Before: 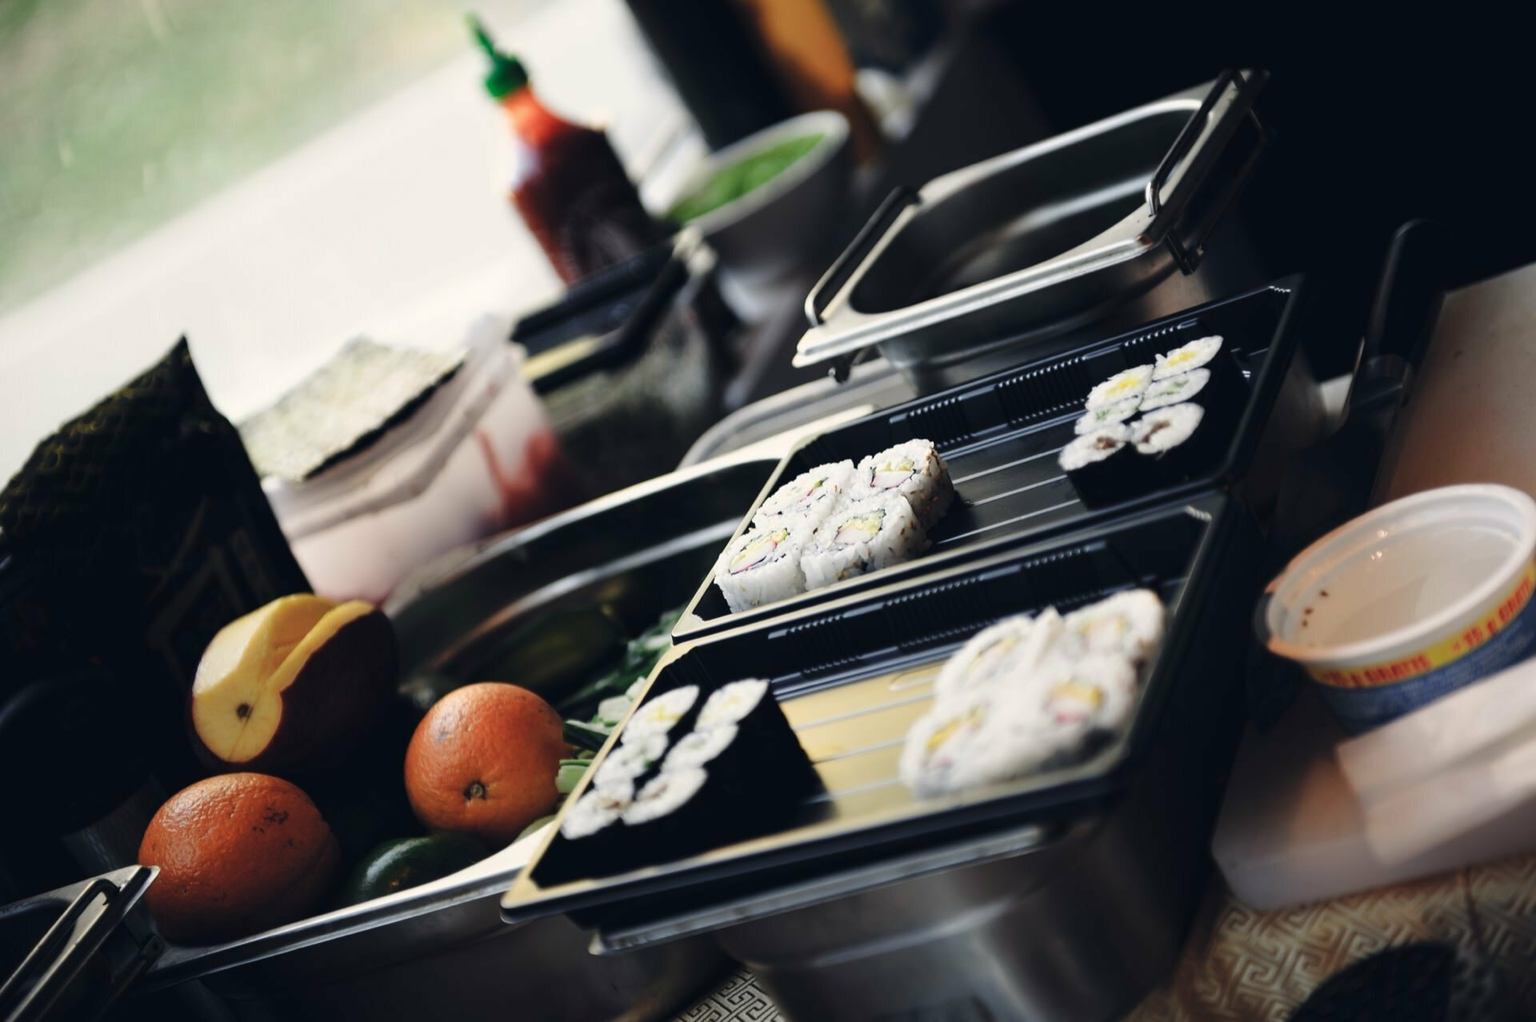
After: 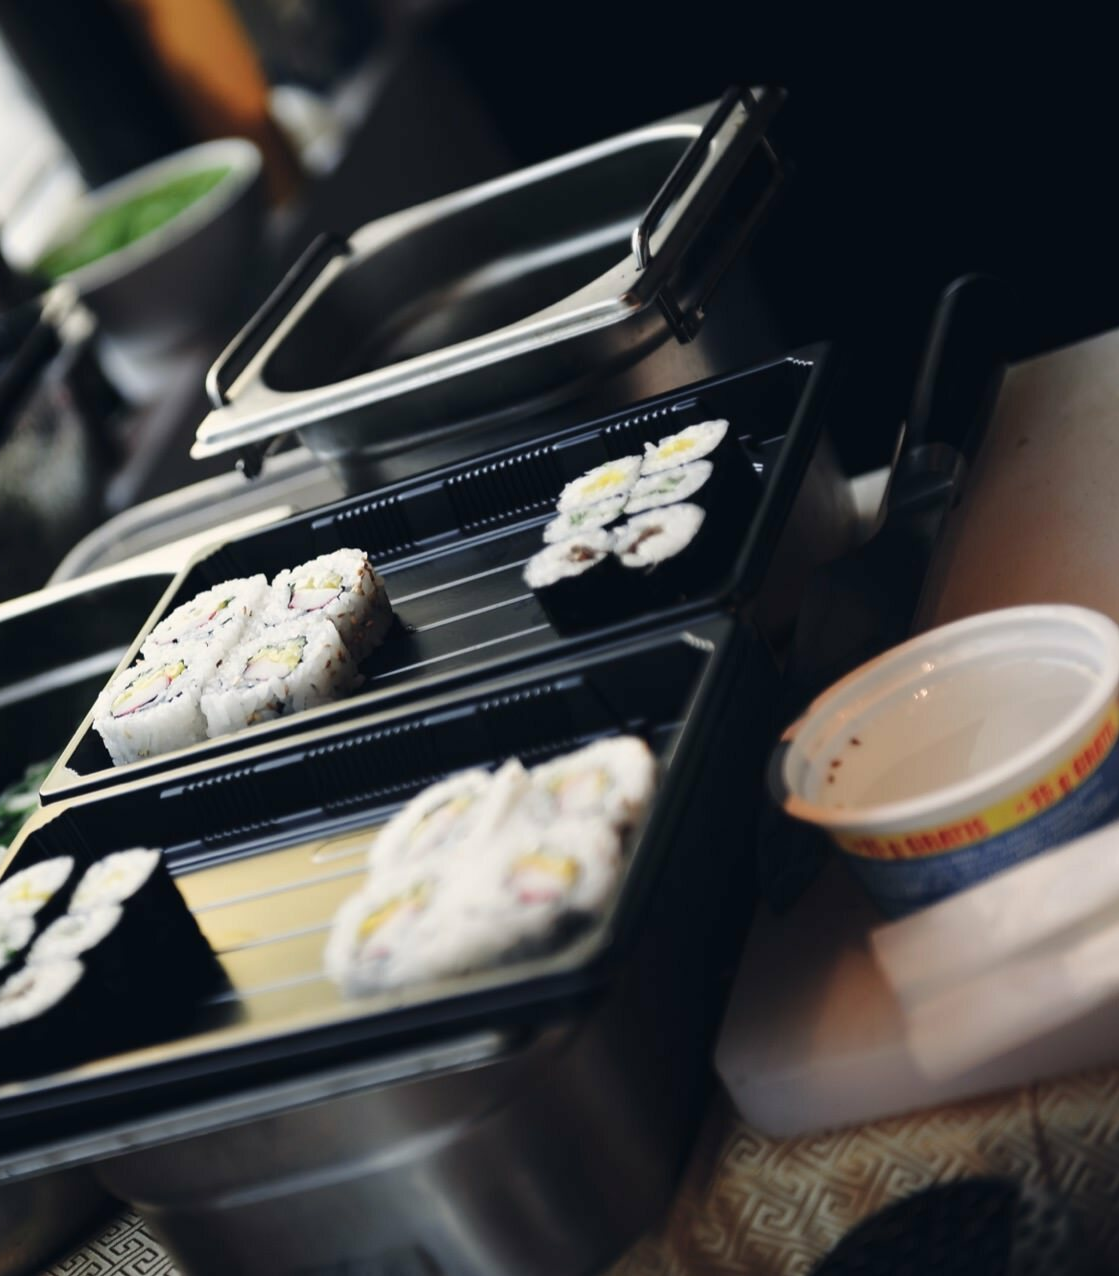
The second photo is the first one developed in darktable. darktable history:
crop: left 41.704%
